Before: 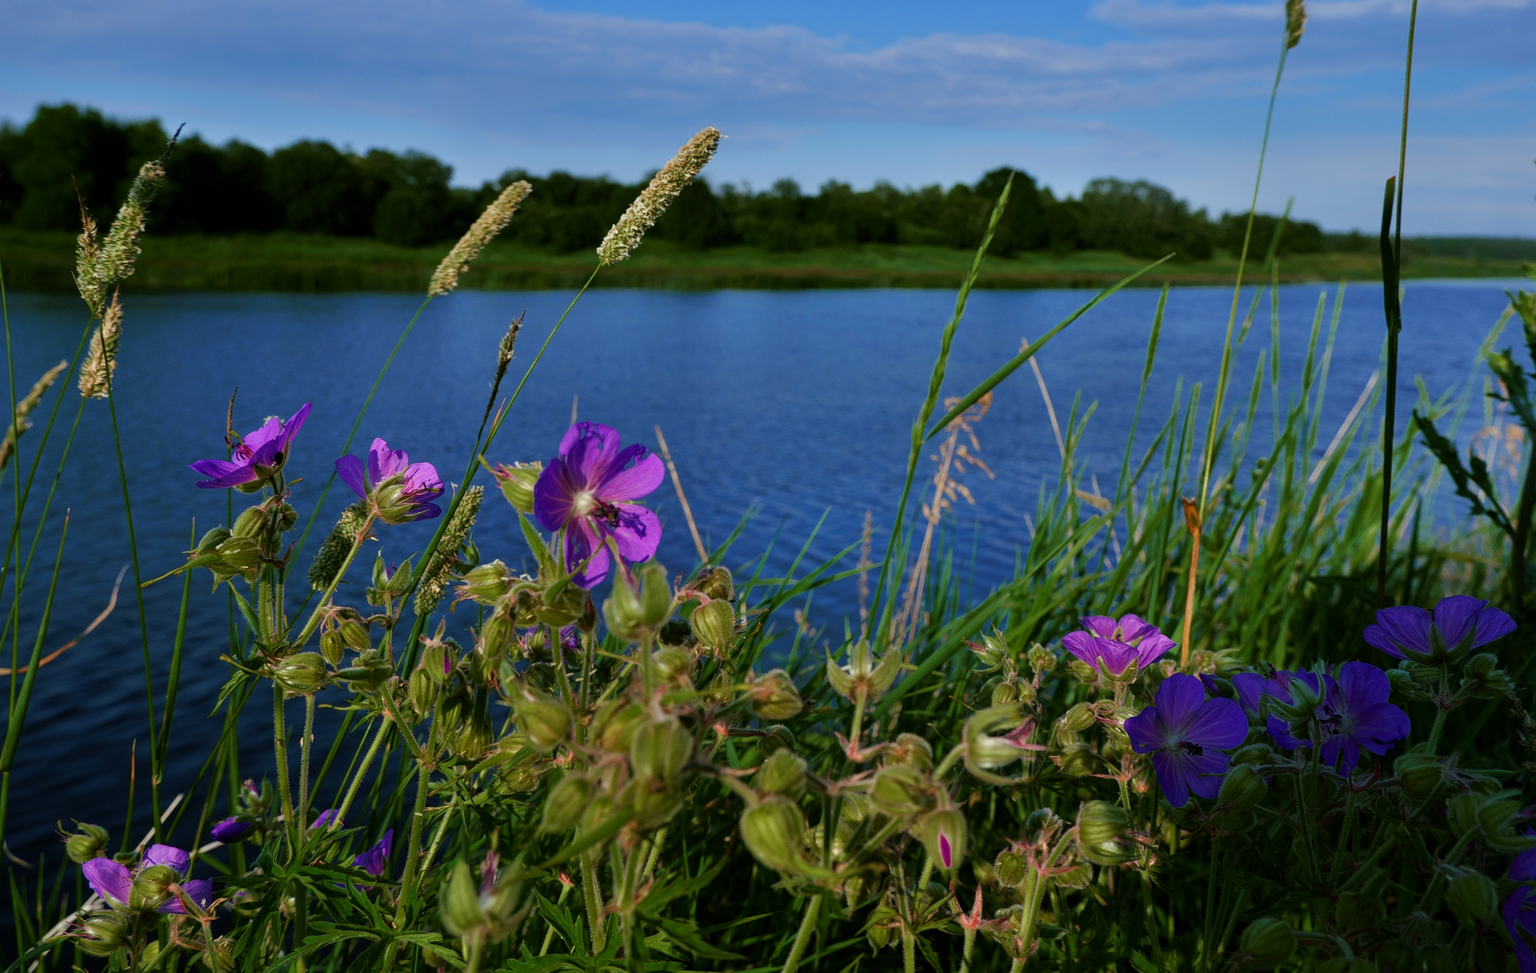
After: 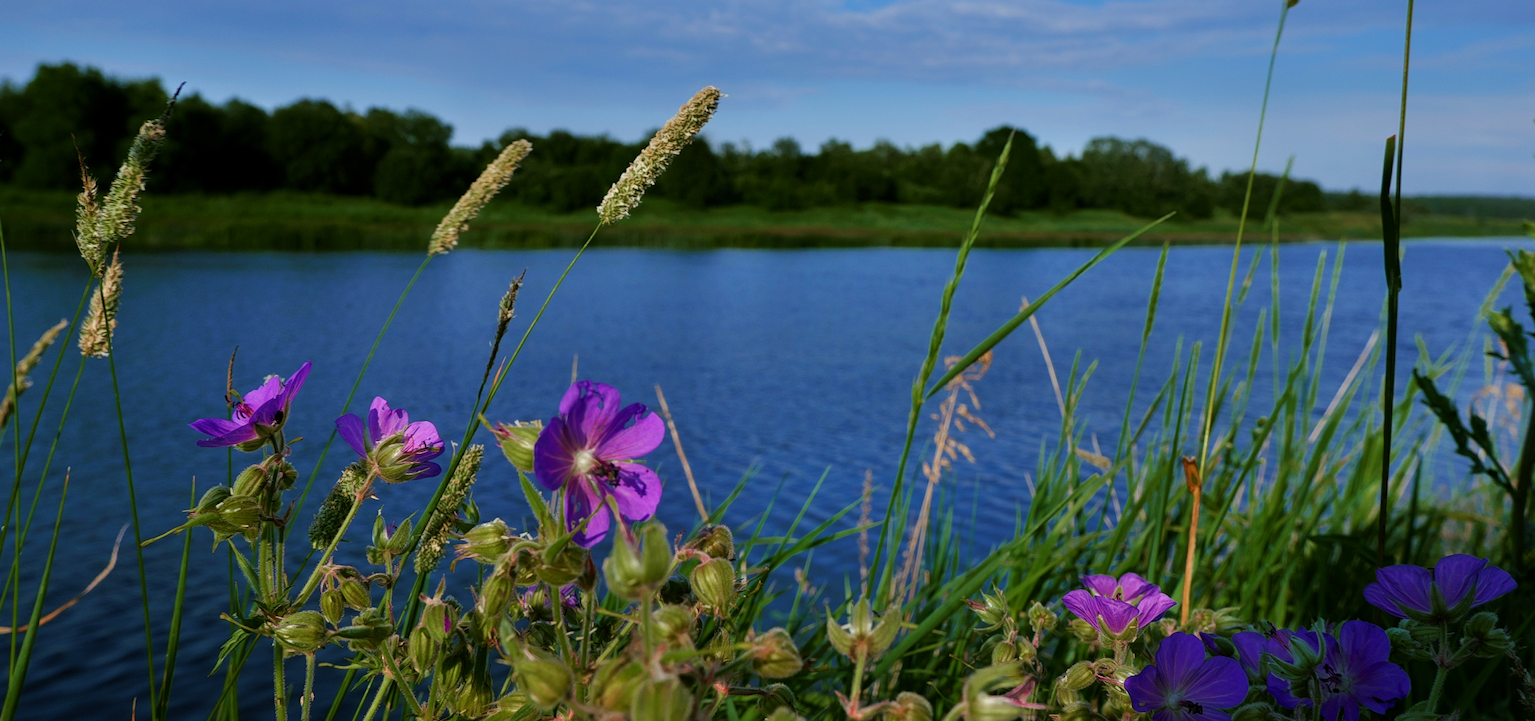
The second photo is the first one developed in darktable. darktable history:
crop: top 4.292%, bottom 21.533%
